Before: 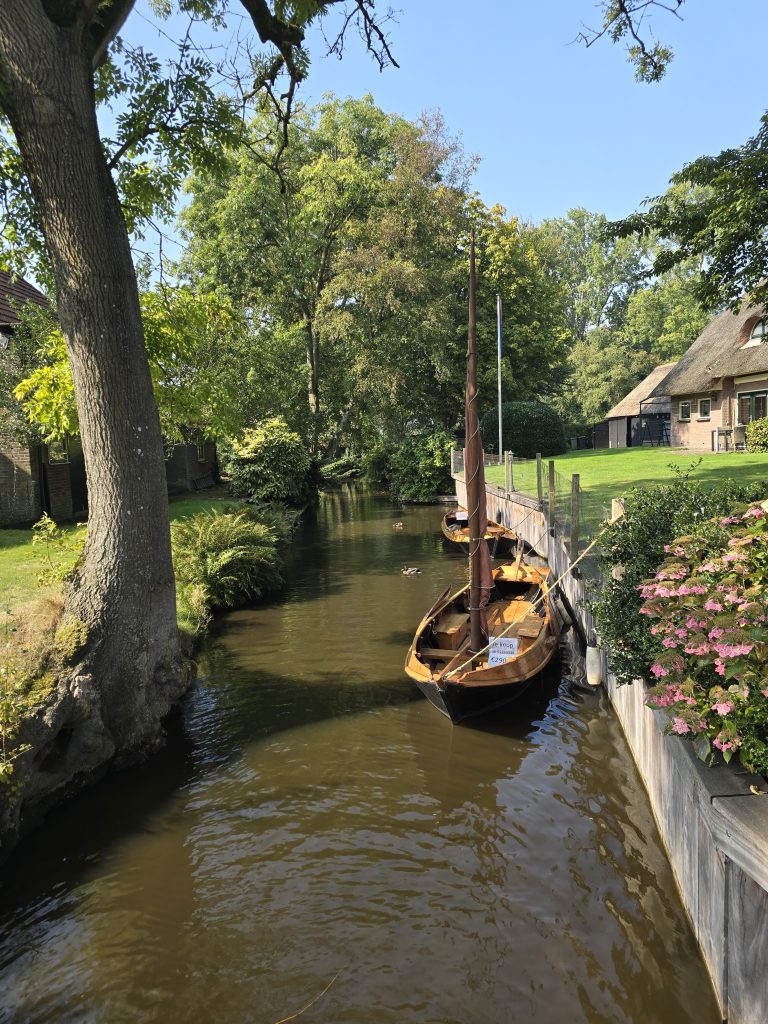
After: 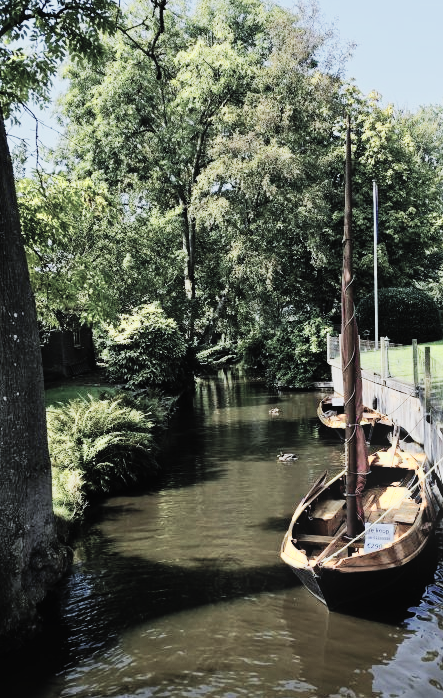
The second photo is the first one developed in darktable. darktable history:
bloom: size 9%, threshold 100%, strength 7%
crop: left 16.202%, top 11.208%, right 26.045%, bottom 20.557%
color zones: curves: ch0 [(0, 0.6) (0.129, 0.585) (0.193, 0.596) (0.429, 0.5) (0.571, 0.5) (0.714, 0.5) (0.857, 0.5) (1, 0.6)]; ch1 [(0, 0.453) (0.112, 0.245) (0.213, 0.252) (0.429, 0.233) (0.571, 0.231) (0.683, 0.242) (0.857, 0.296) (1, 0.453)]
contrast brightness saturation: contrast 0.1, brightness 0.3, saturation 0.14
tone curve: curves: ch0 [(0, 0) (0.003, 0.008) (0.011, 0.011) (0.025, 0.014) (0.044, 0.021) (0.069, 0.029) (0.1, 0.042) (0.136, 0.06) (0.177, 0.09) (0.224, 0.126) (0.277, 0.177) (0.335, 0.243) (0.399, 0.31) (0.468, 0.388) (0.543, 0.484) (0.623, 0.585) (0.709, 0.683) (0.801, 0.775) (0.898, 0.873) (1, 1)], preserve colors none
sigmoid: contrast 1.8, skew -0.2, preserve hue 0%, red attenuation 0.1, red rotation 0.035, green attenuation 0.1, green rotation -0.017, blue attenuation 0.15, blue rotation -0.052, base primaries Rec2020
color calibration: x 0.37, y 0.382, temperature 4313.32 K
